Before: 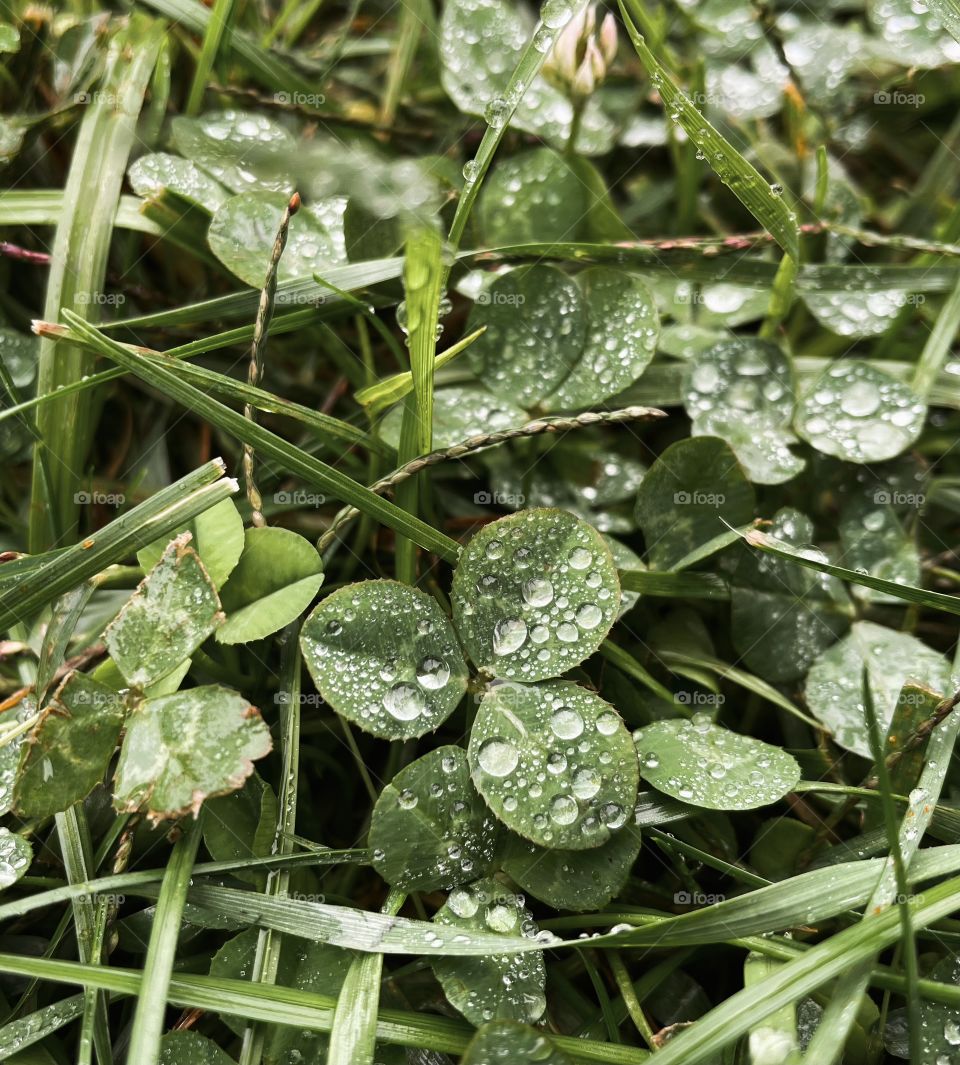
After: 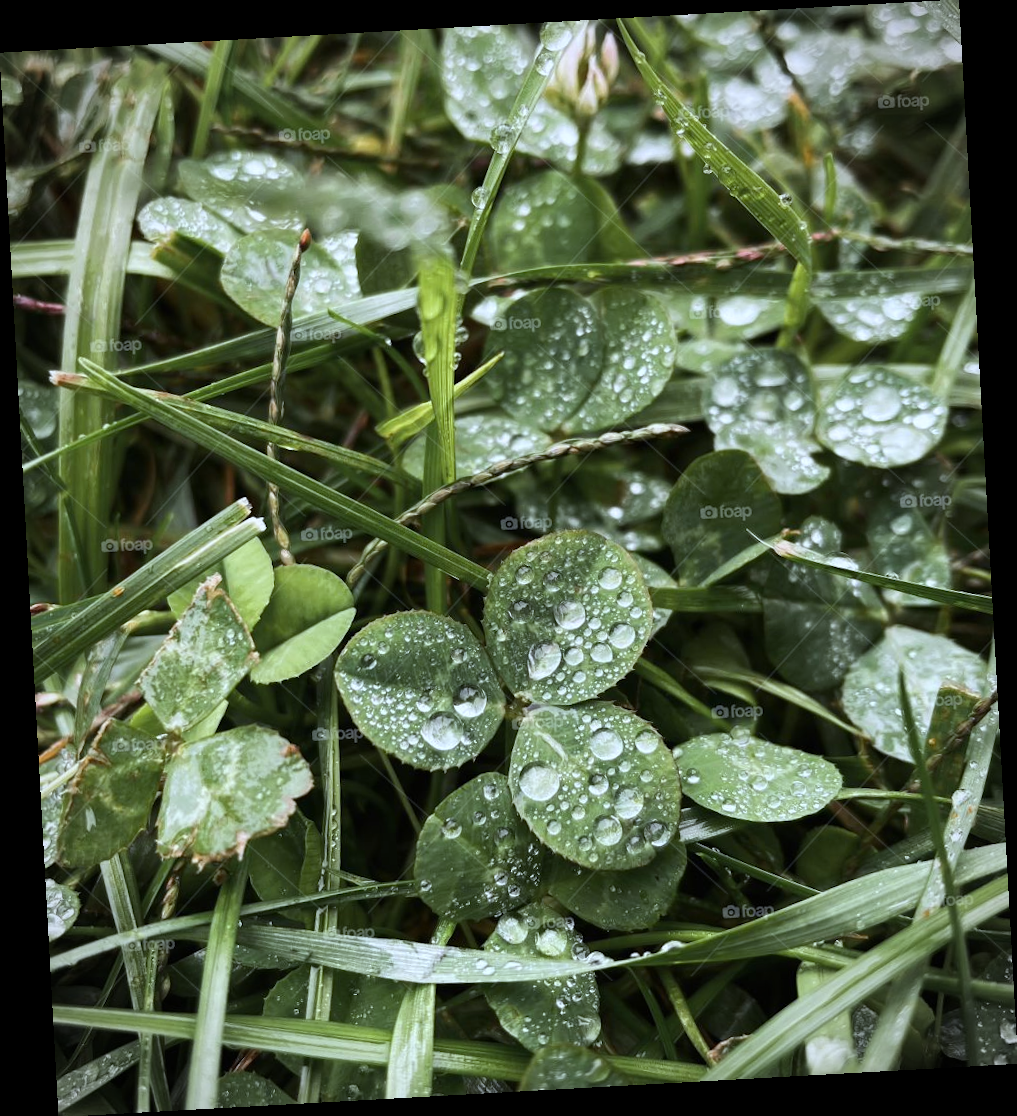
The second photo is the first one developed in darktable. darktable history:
white balance: red 0.931, blue 1.11
rotate and perspective: rotation -3.18°, automatic cropping off
vignetting: fall-off start 87%, automatic ratio true
